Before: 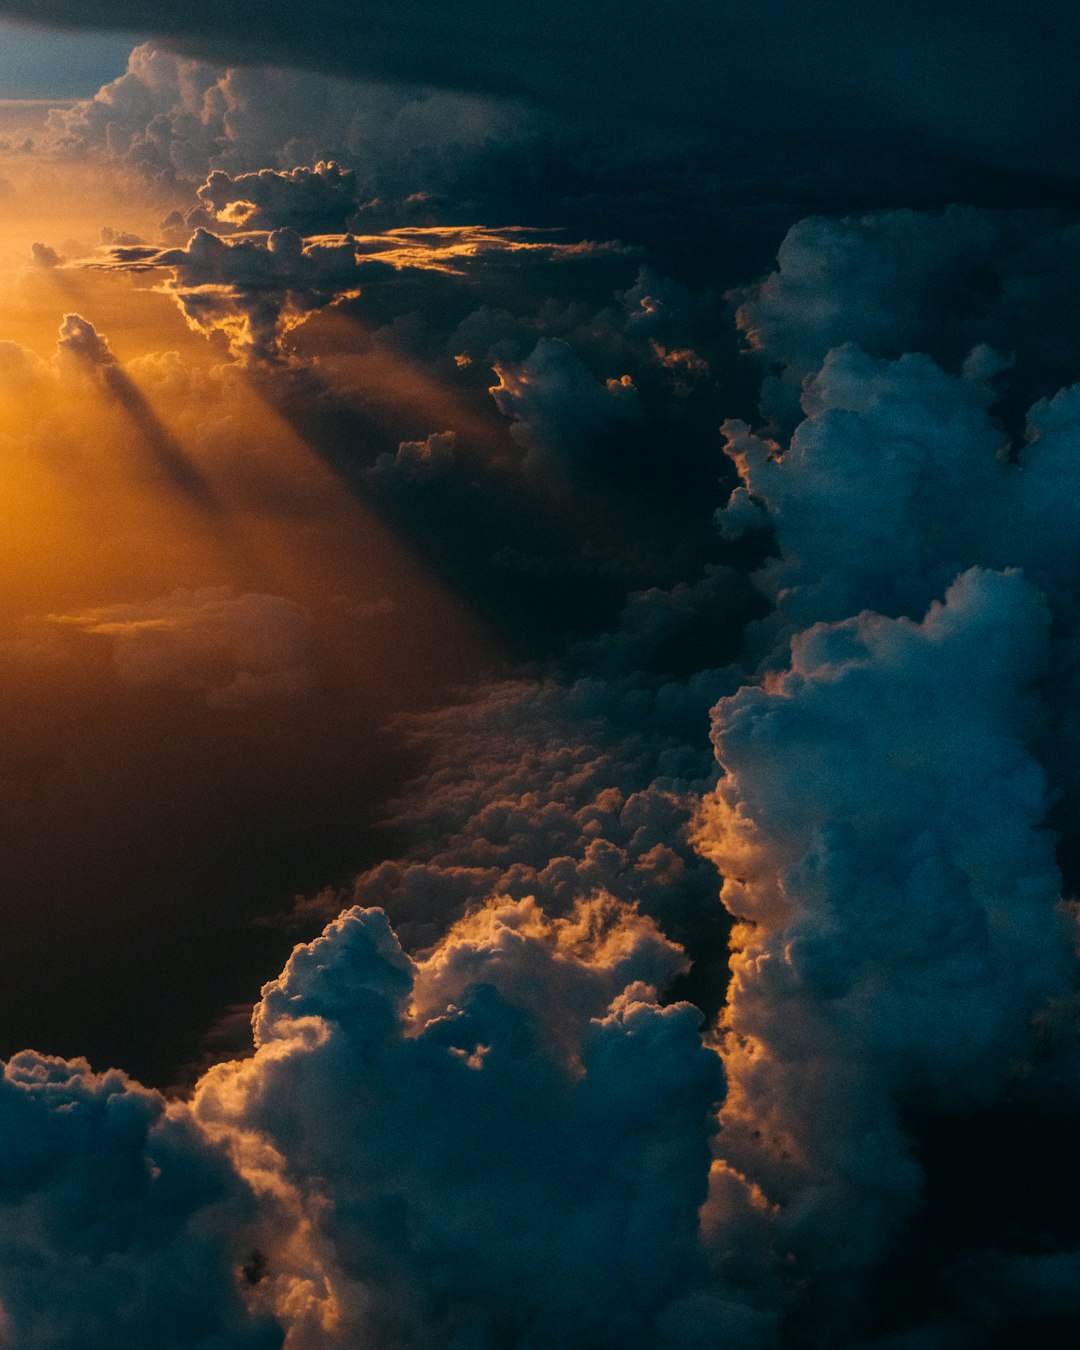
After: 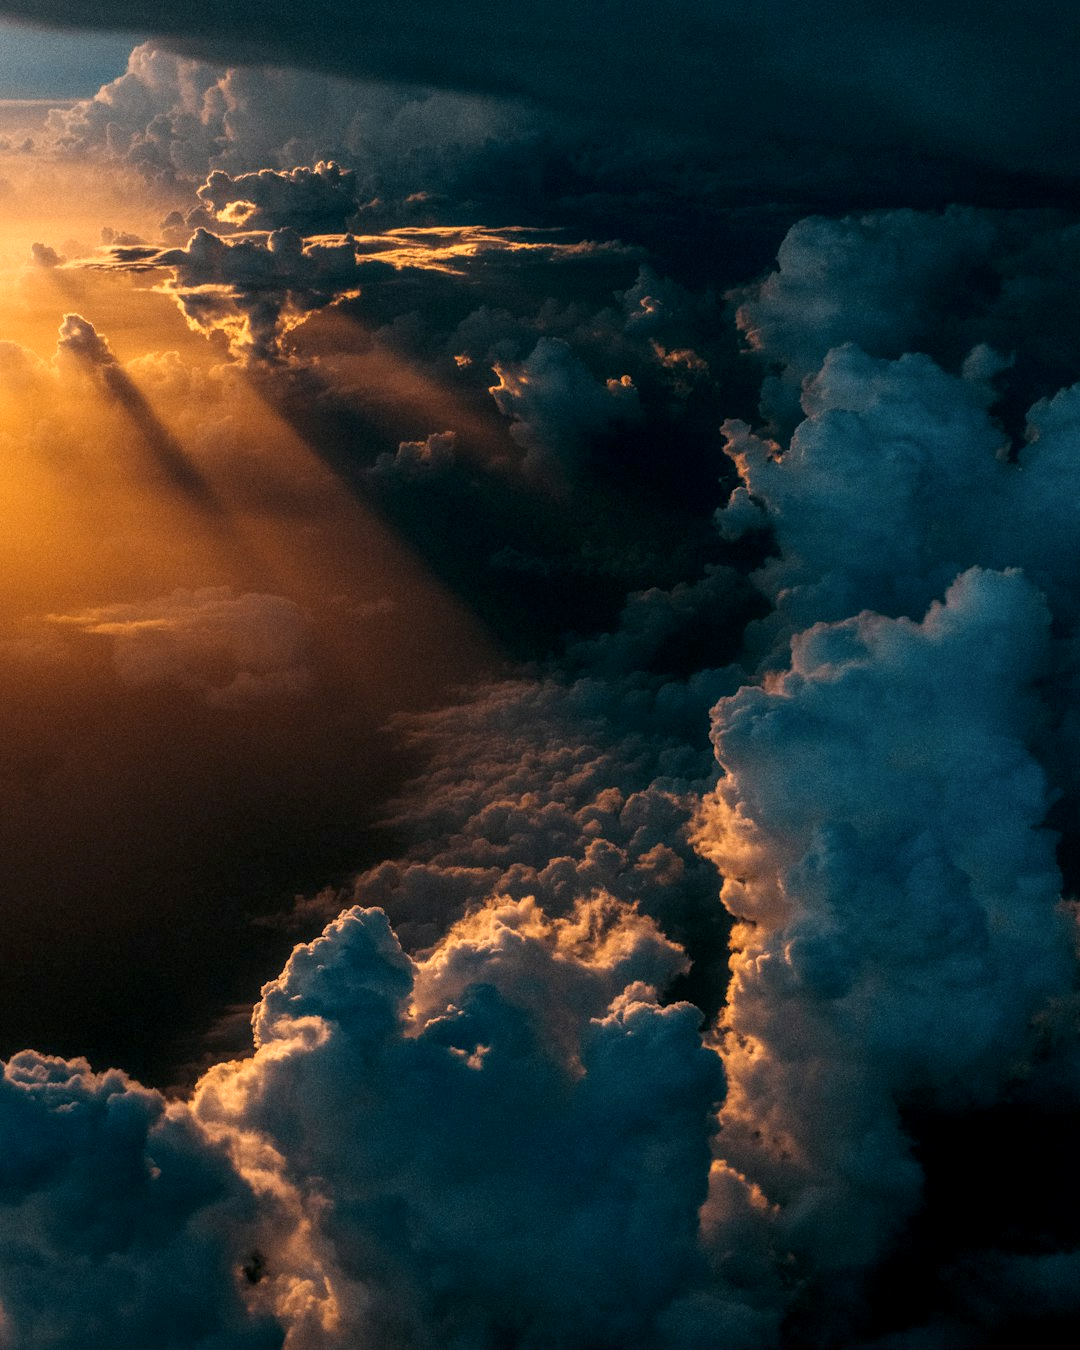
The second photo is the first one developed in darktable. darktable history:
local contrast: detail 135%, midtone range 0.746
